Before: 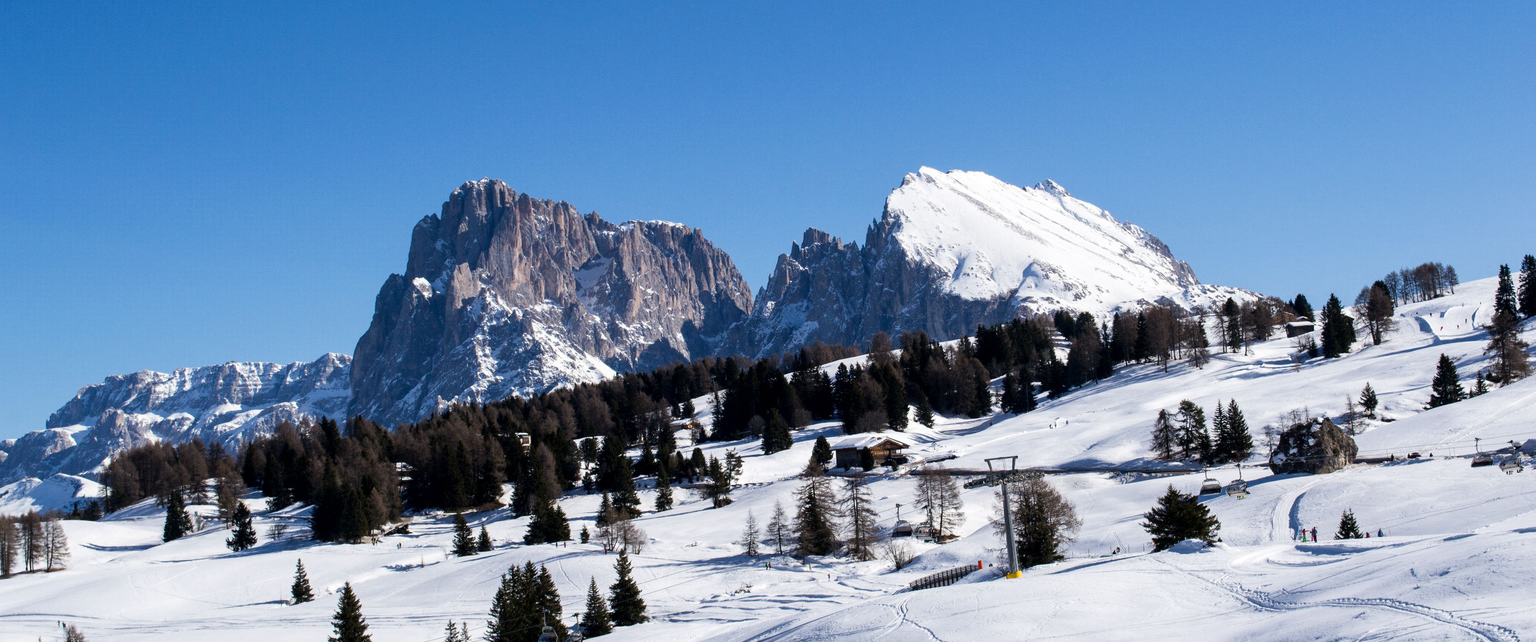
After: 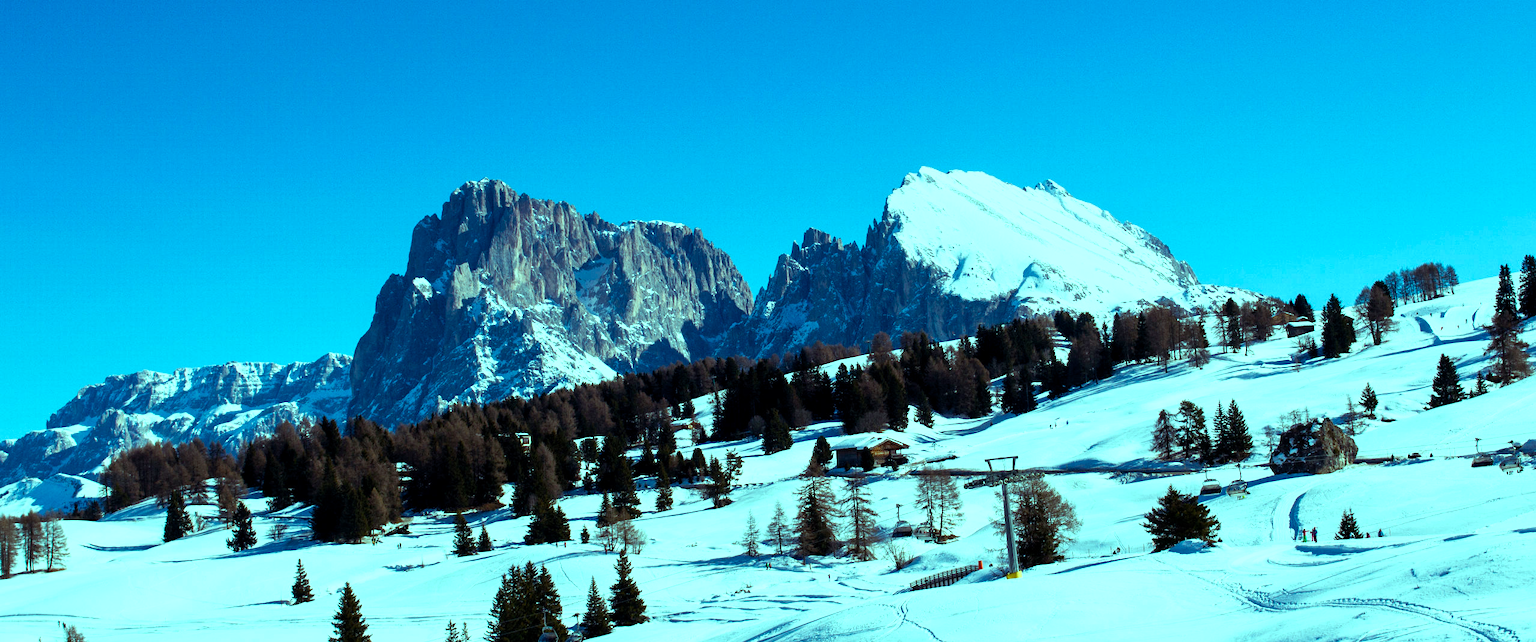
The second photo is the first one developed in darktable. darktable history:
color balance rgb: highlights gain › luminance 20.226%, highlights gain › chroma 13.062%, highlights gain › hue 171.67°, perceptual saturation grading › global saturation 20%, perceptual saturation grading › highlights -50.119%, perceptual saturation grading › shadows 30.332%, global vibrance 25.832%, contrast 6.135%
